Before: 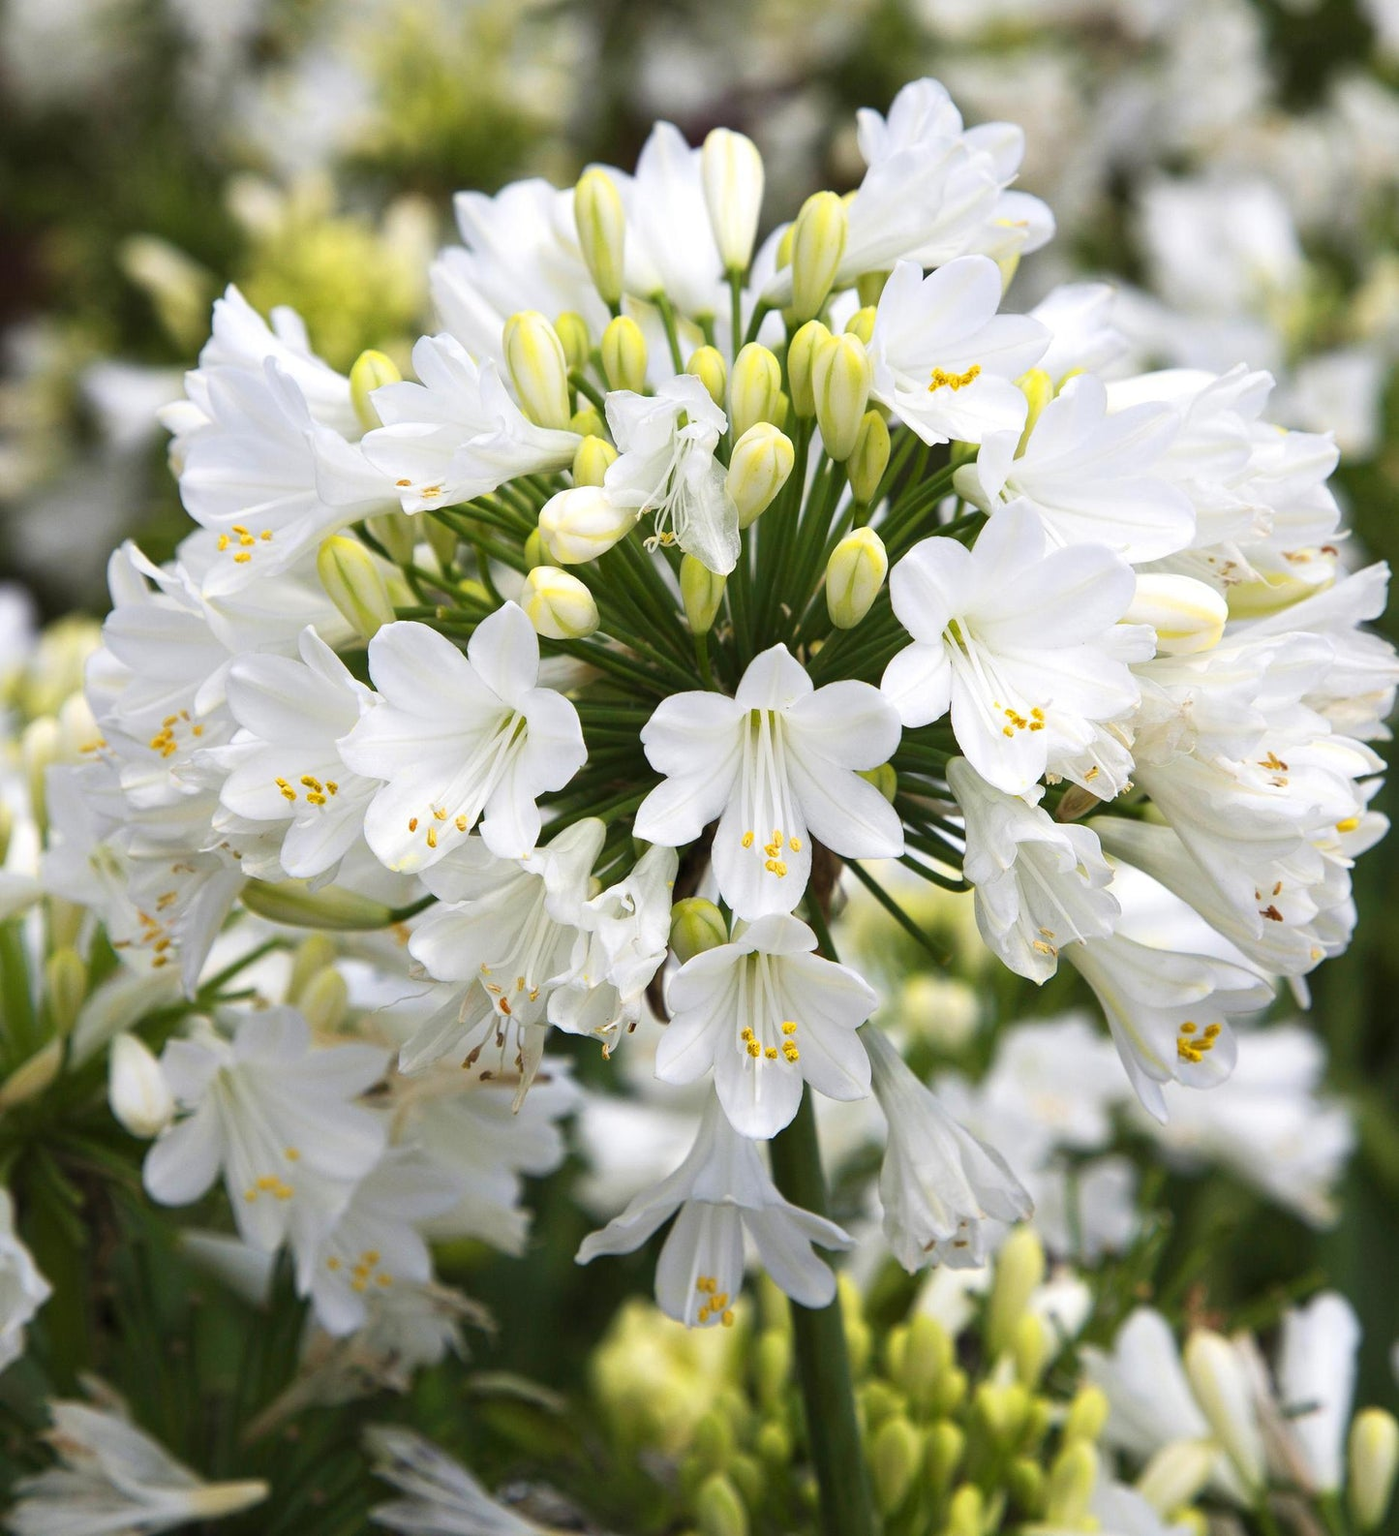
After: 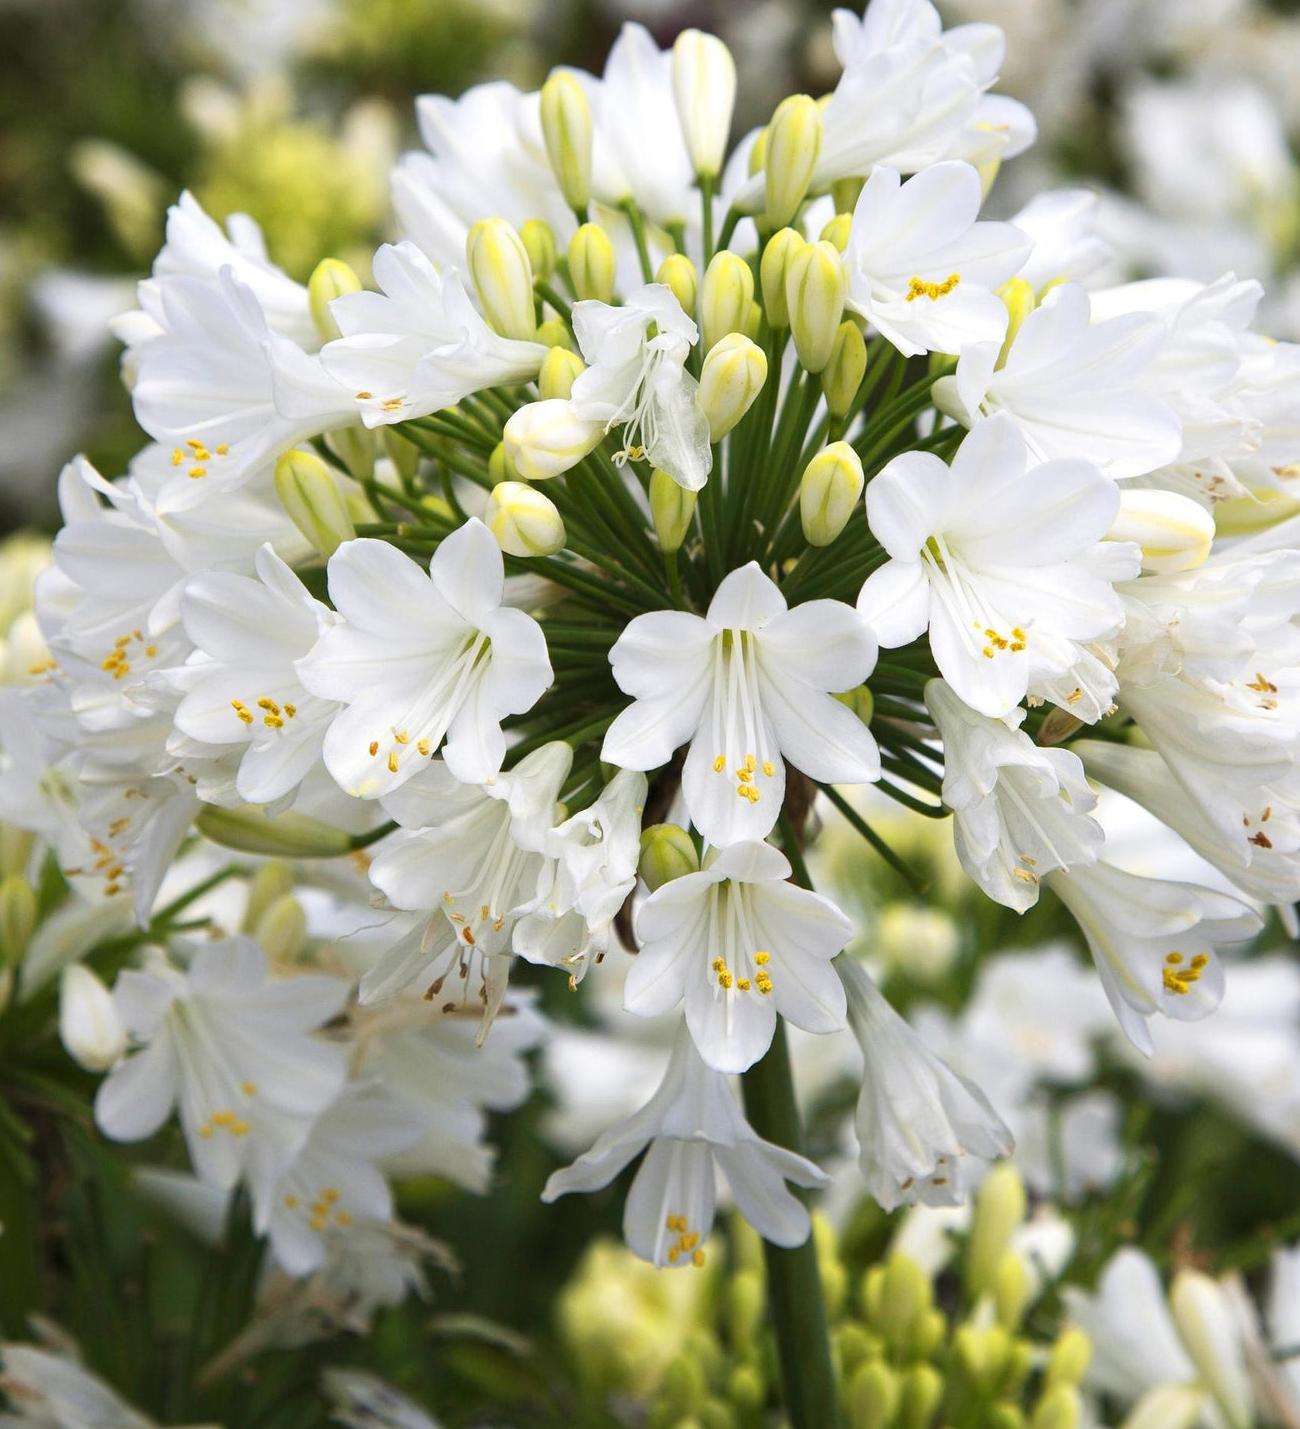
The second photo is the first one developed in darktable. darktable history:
crop: left 3.674%, top 6.514%, right 6.046%, bottom 3.343%
